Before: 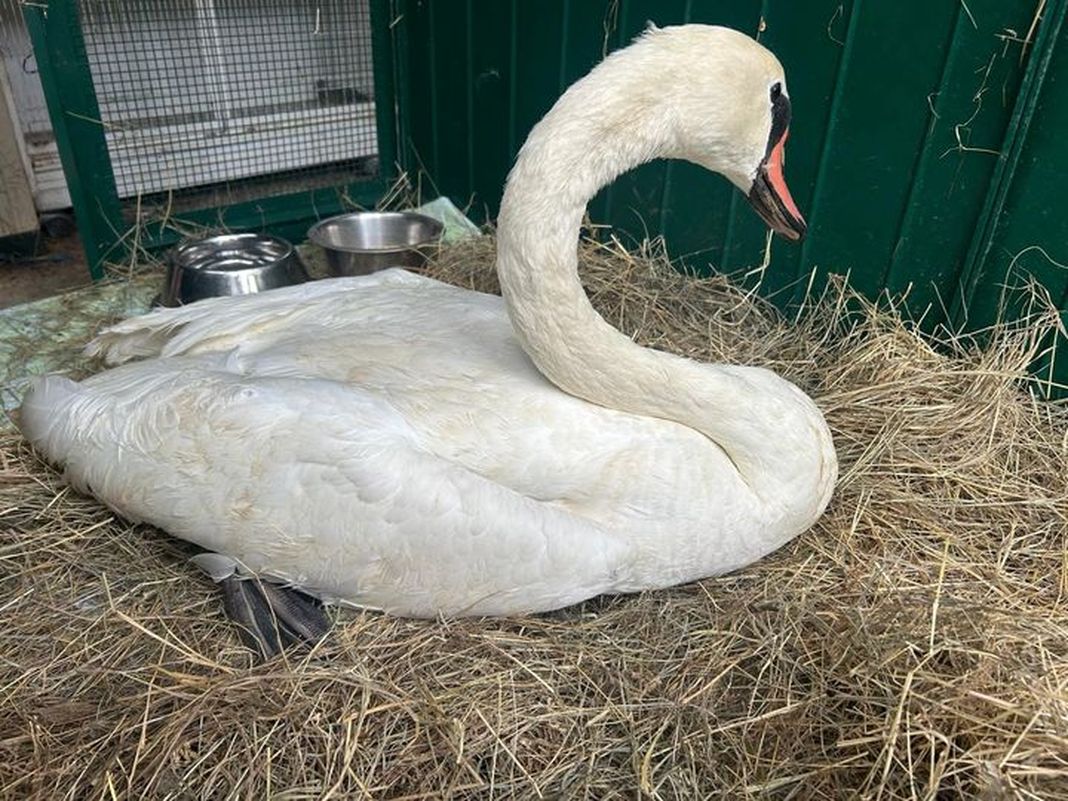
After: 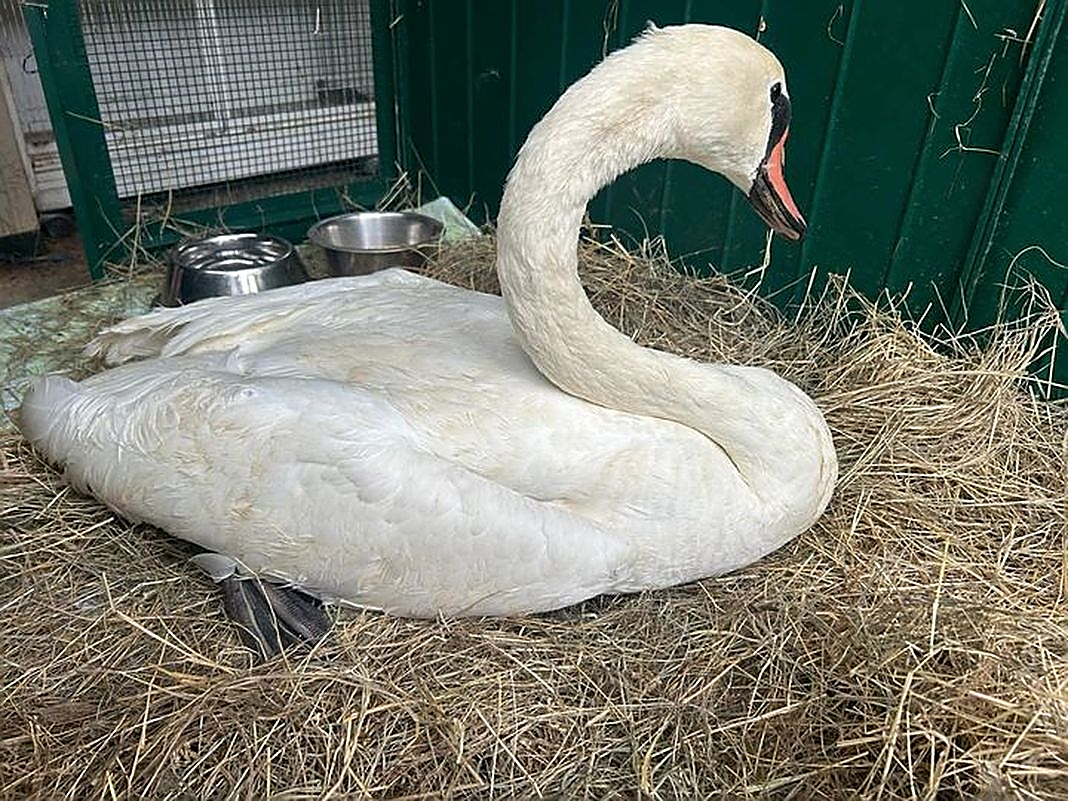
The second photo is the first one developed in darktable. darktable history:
sharpen: radius 1.351, amount 1.246, threshold 0.612
